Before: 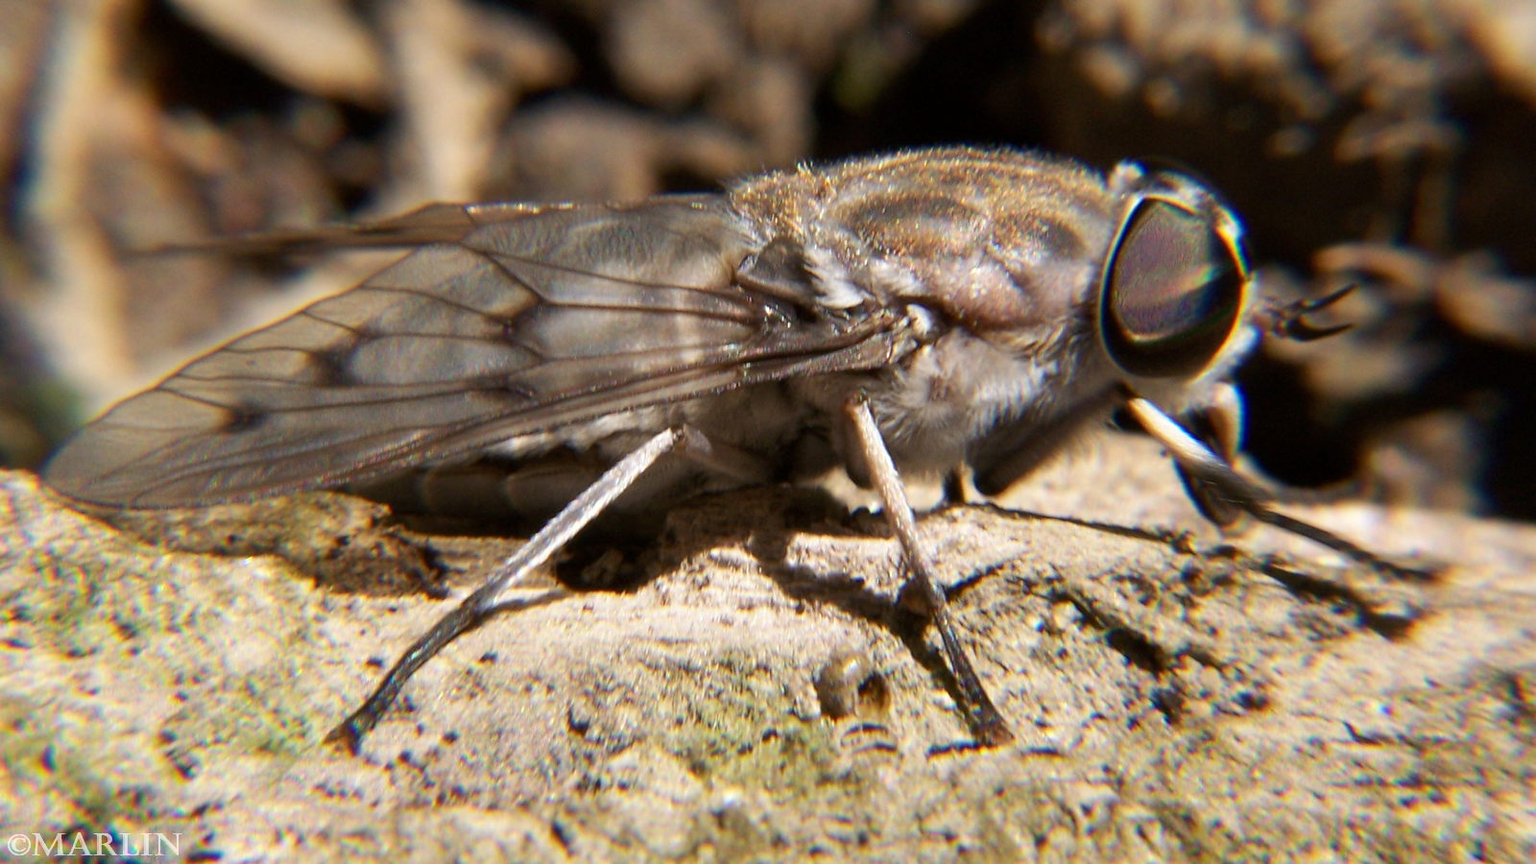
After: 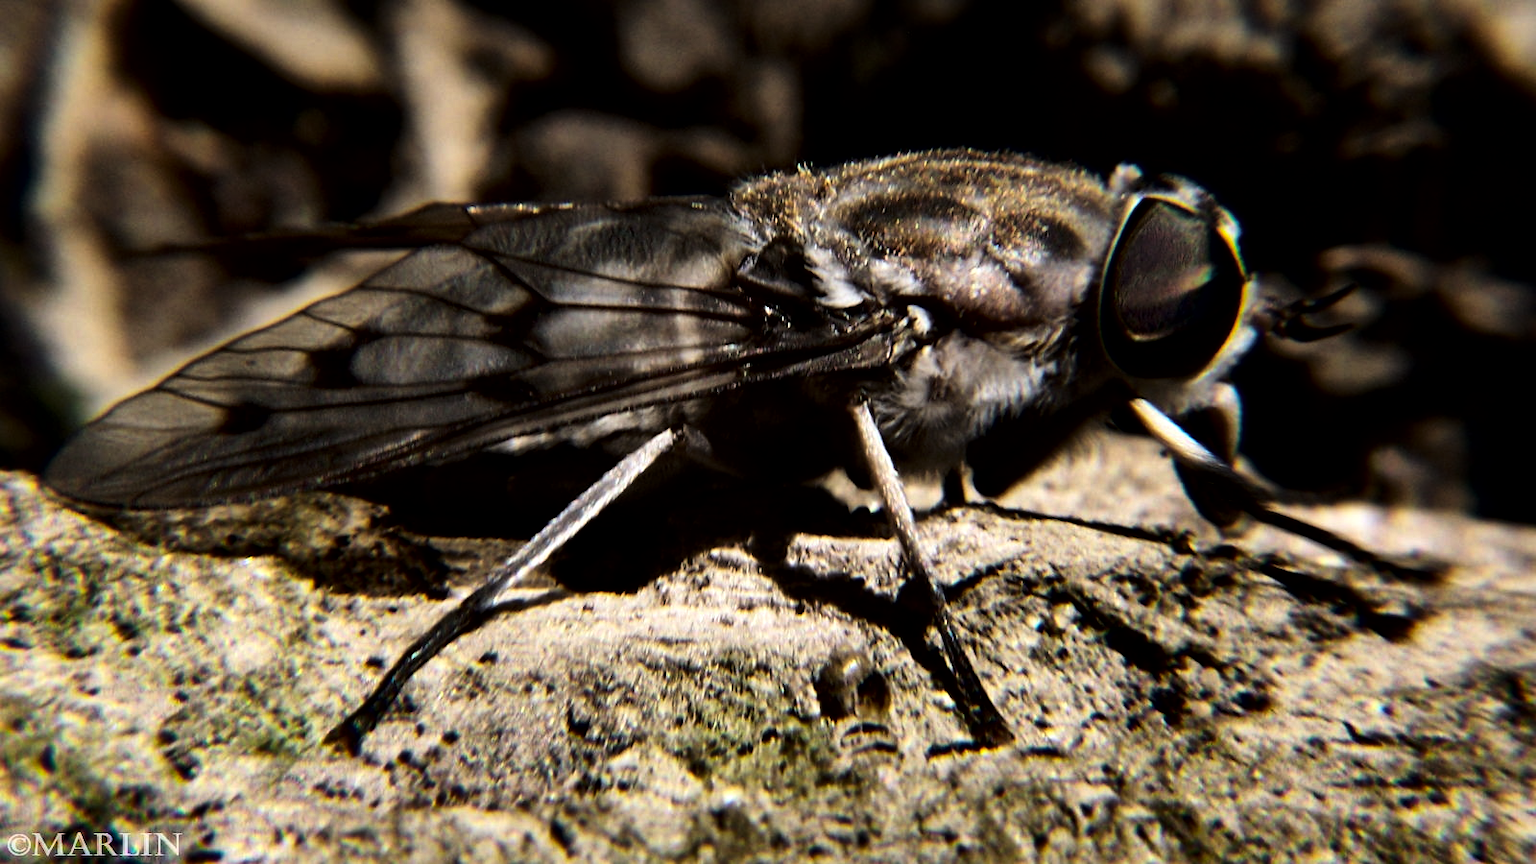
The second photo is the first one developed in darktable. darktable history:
local contrast: mode bilateral grid, contrast 25, coarseness 60, detail 151%, midtone range 0.2
contrast brightness saturation: contrast 0.21, brightness -0.11, saturation 0.21
levels: levels [0, 0.618, 1]
